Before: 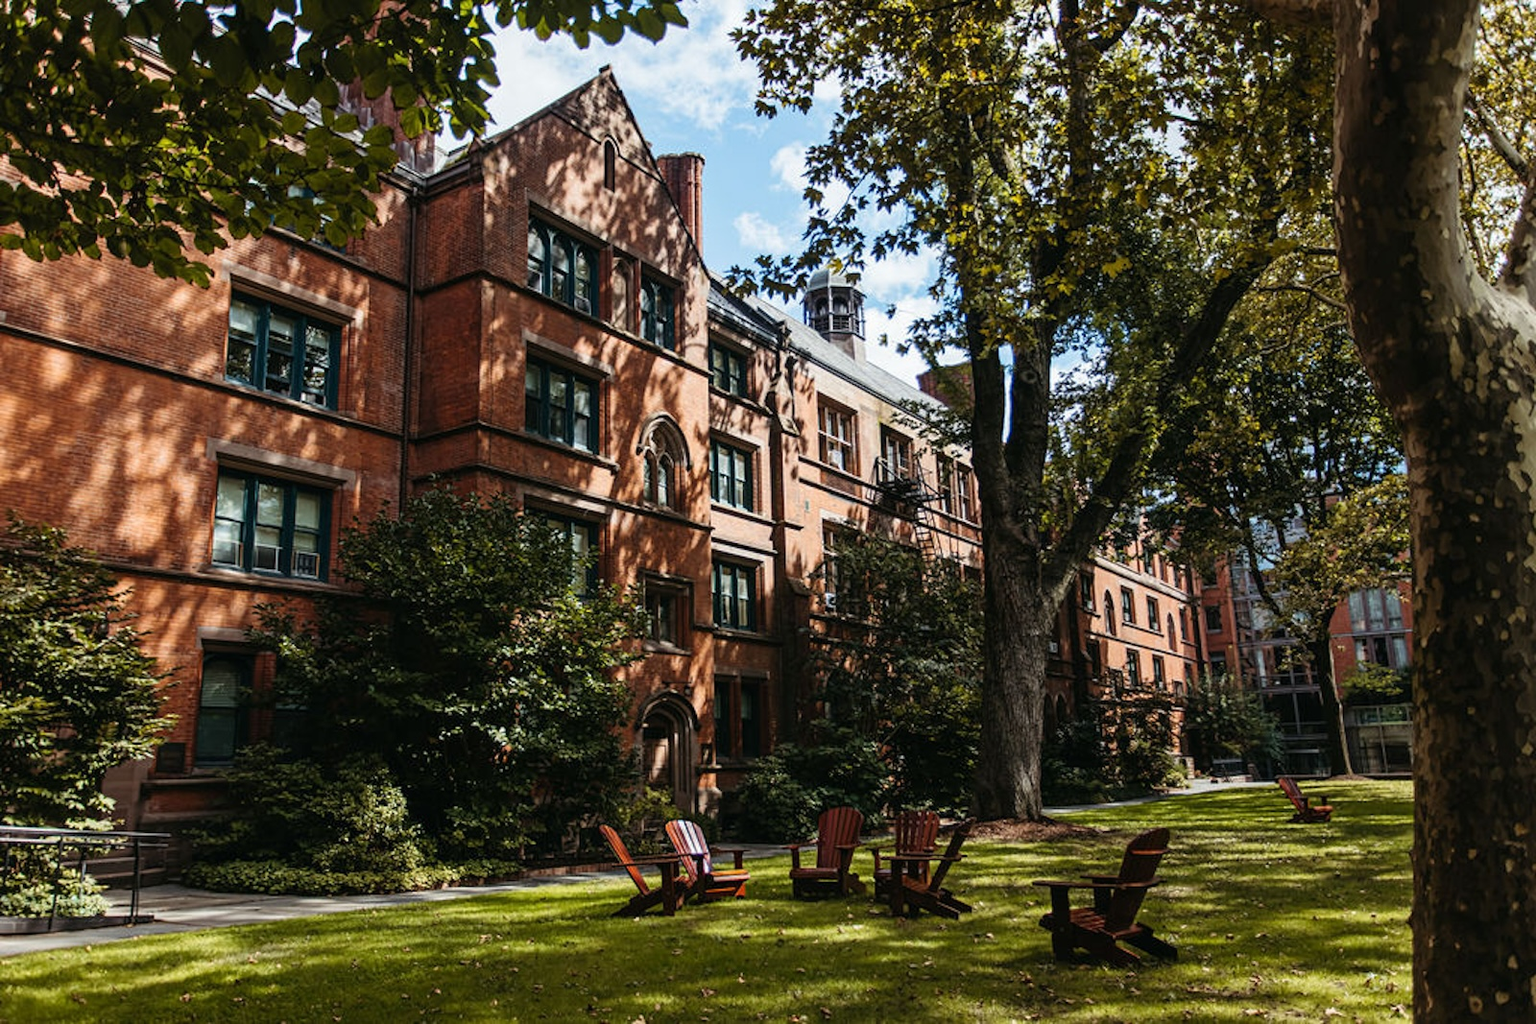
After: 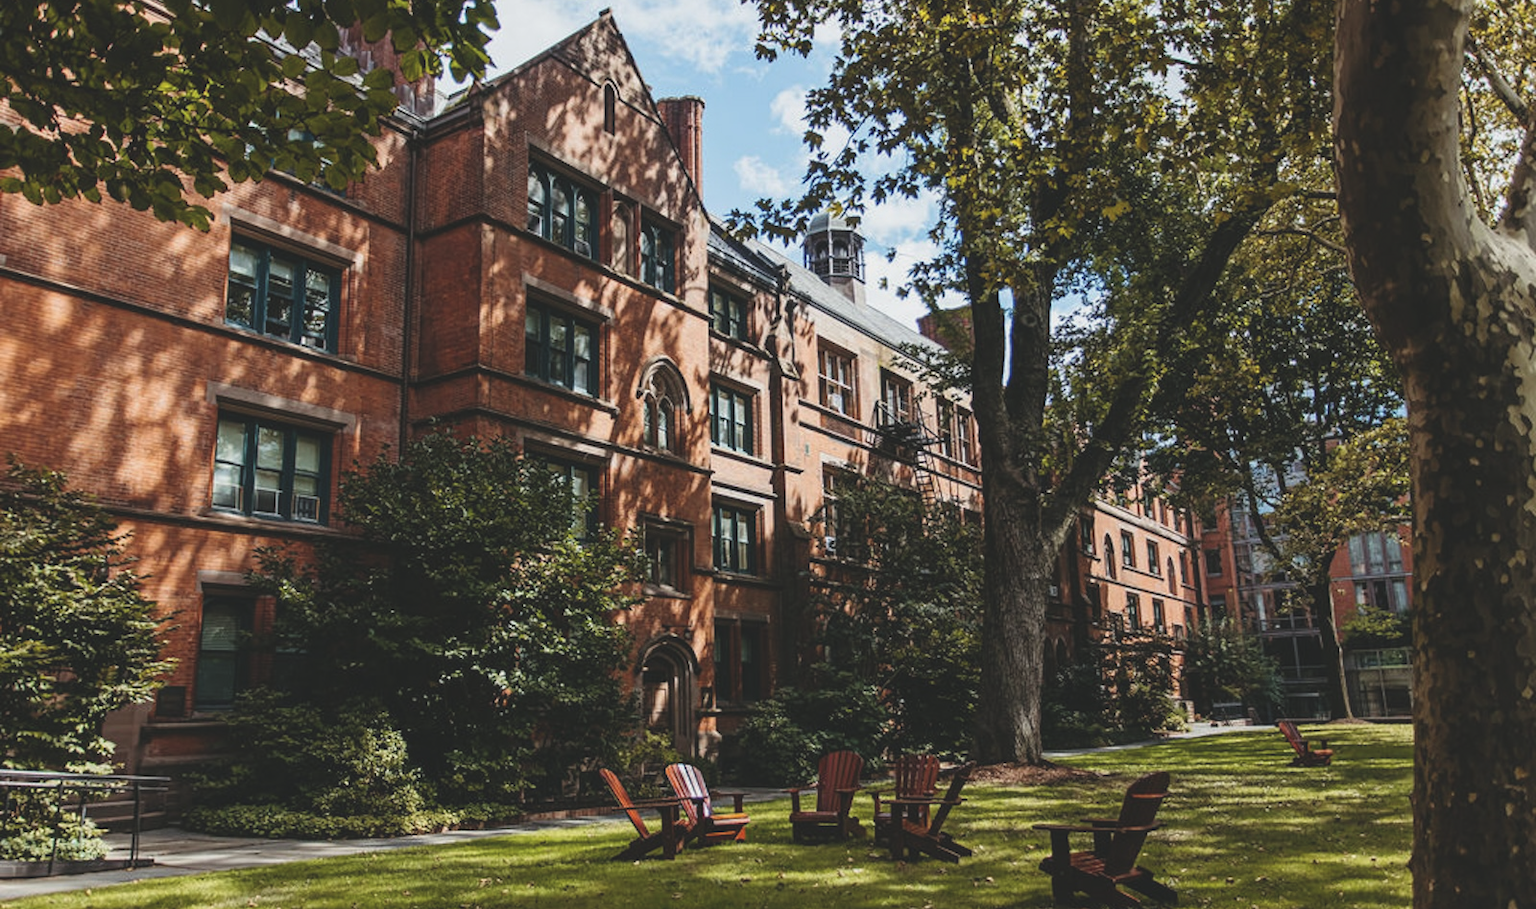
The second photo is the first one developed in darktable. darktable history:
color balance: lift [1.01, 1, 1, 1], gamma [1.097, 1, 1, 1], gain [0.85, 1, 1, 1]
crop and rotate: top 5.609%, bottom 5.609%
